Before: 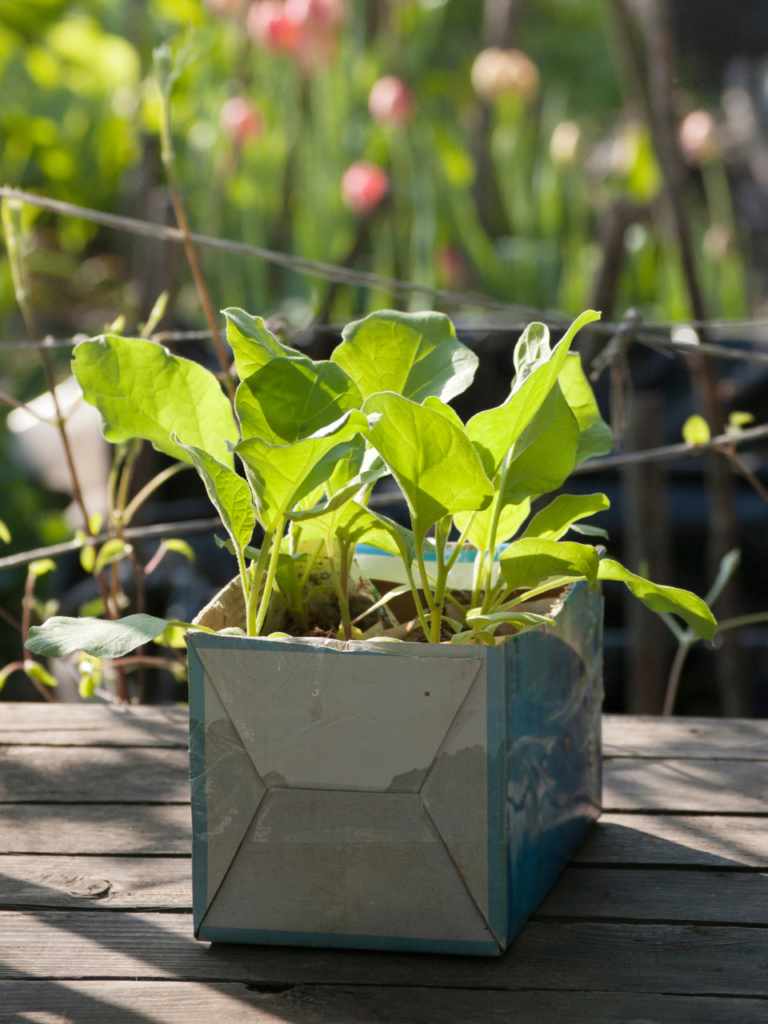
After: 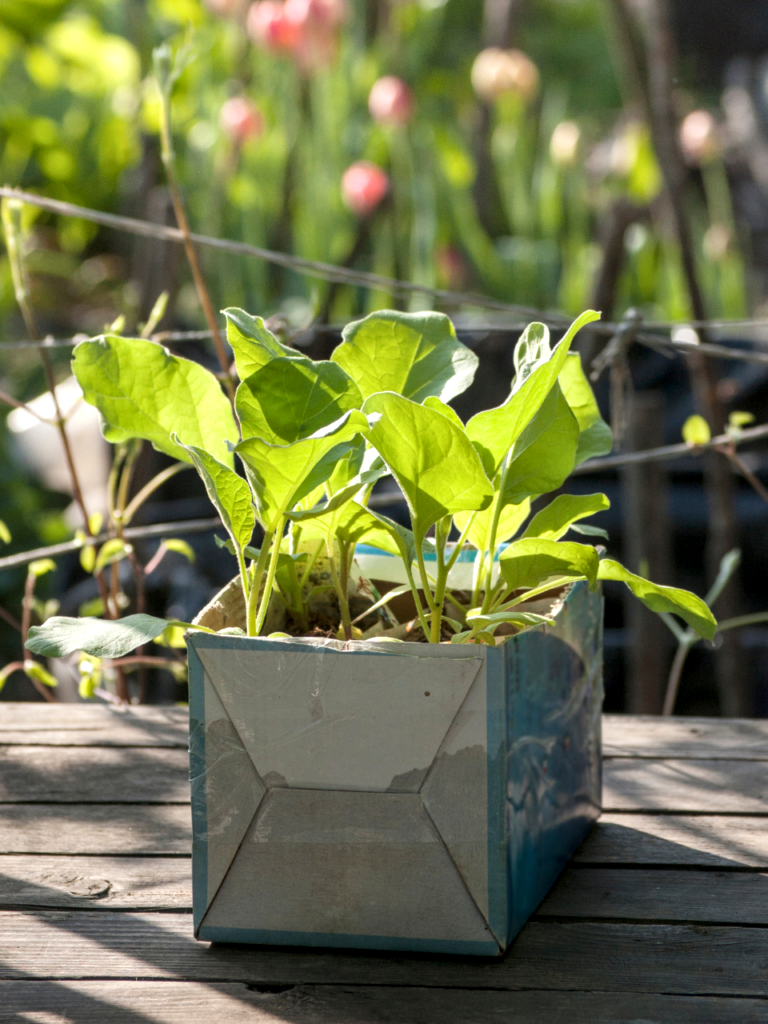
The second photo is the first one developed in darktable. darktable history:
local contrast: detail 130%
exposure: exposure 0.2 EV, compensate highlight preservation false
